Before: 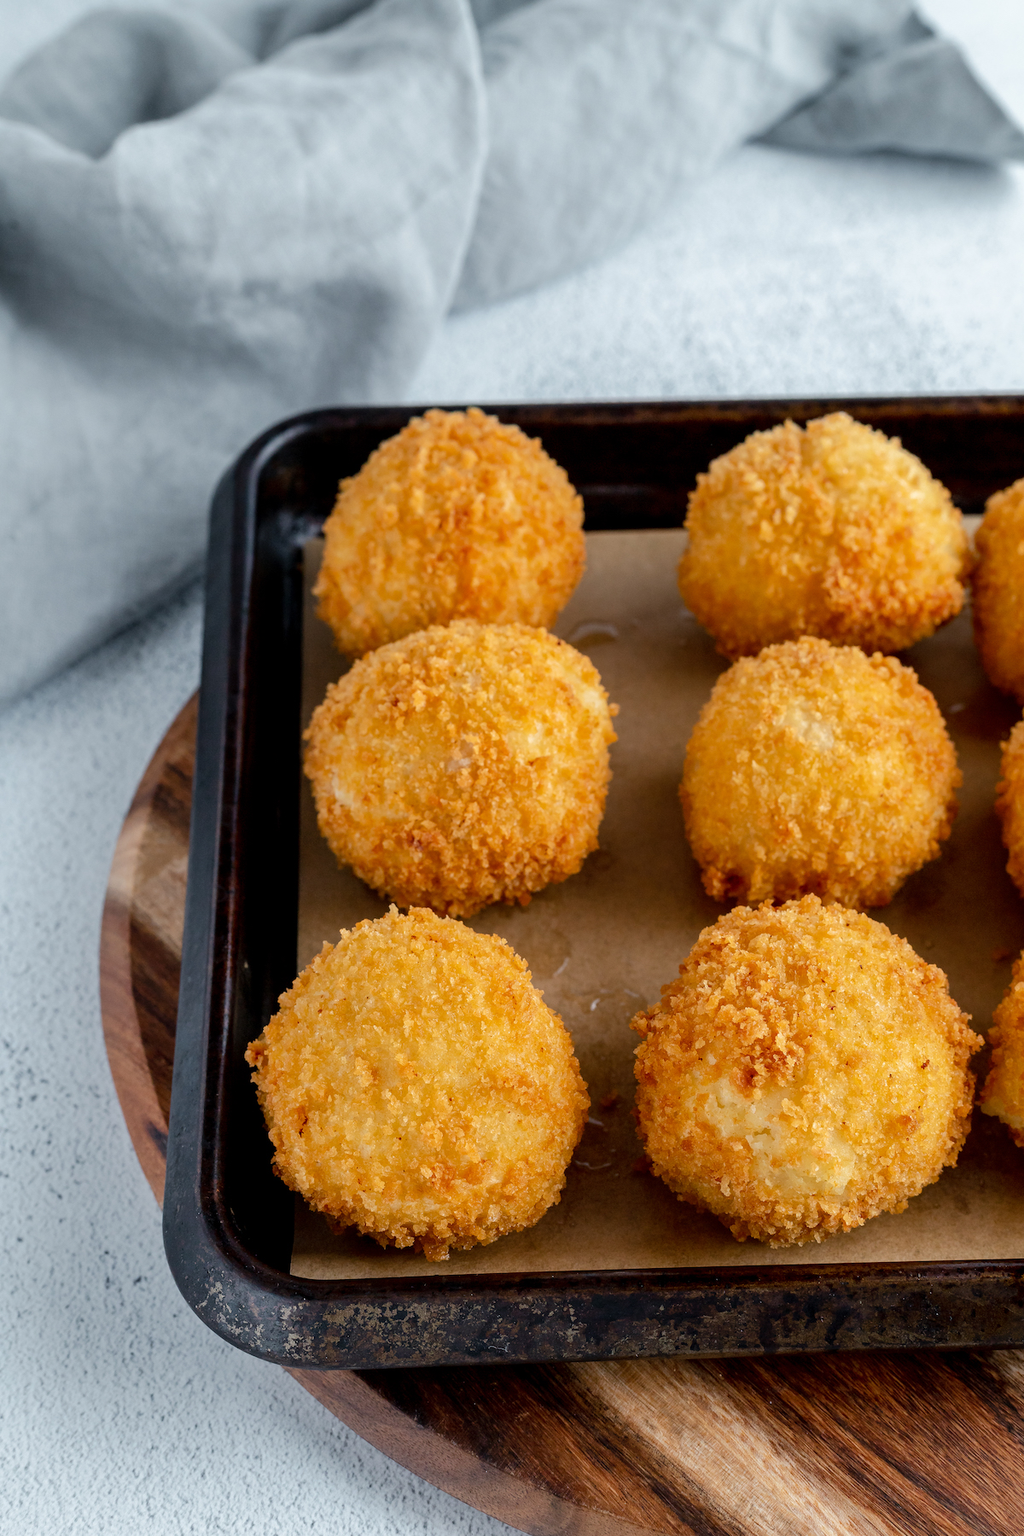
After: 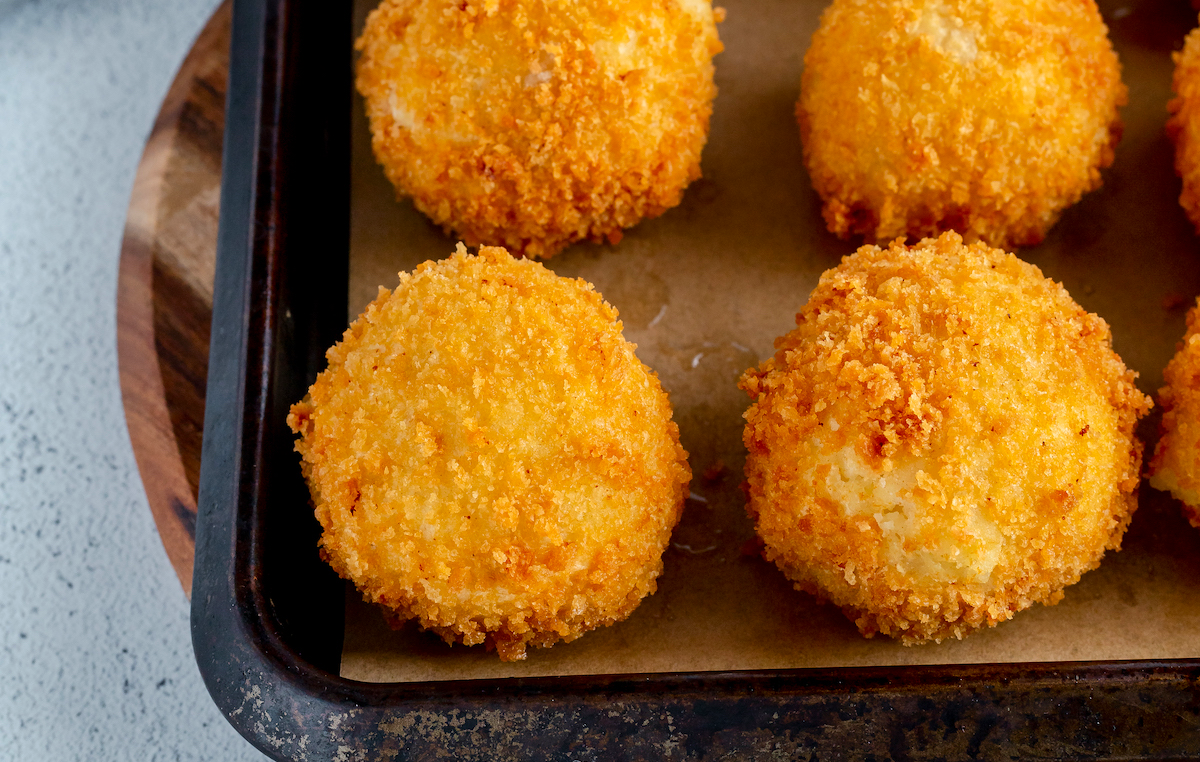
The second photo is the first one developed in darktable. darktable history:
crop: top 45.413%, bottom 12.226%
contrast brightness saturation: contrast 0.081, saturation 0.196
